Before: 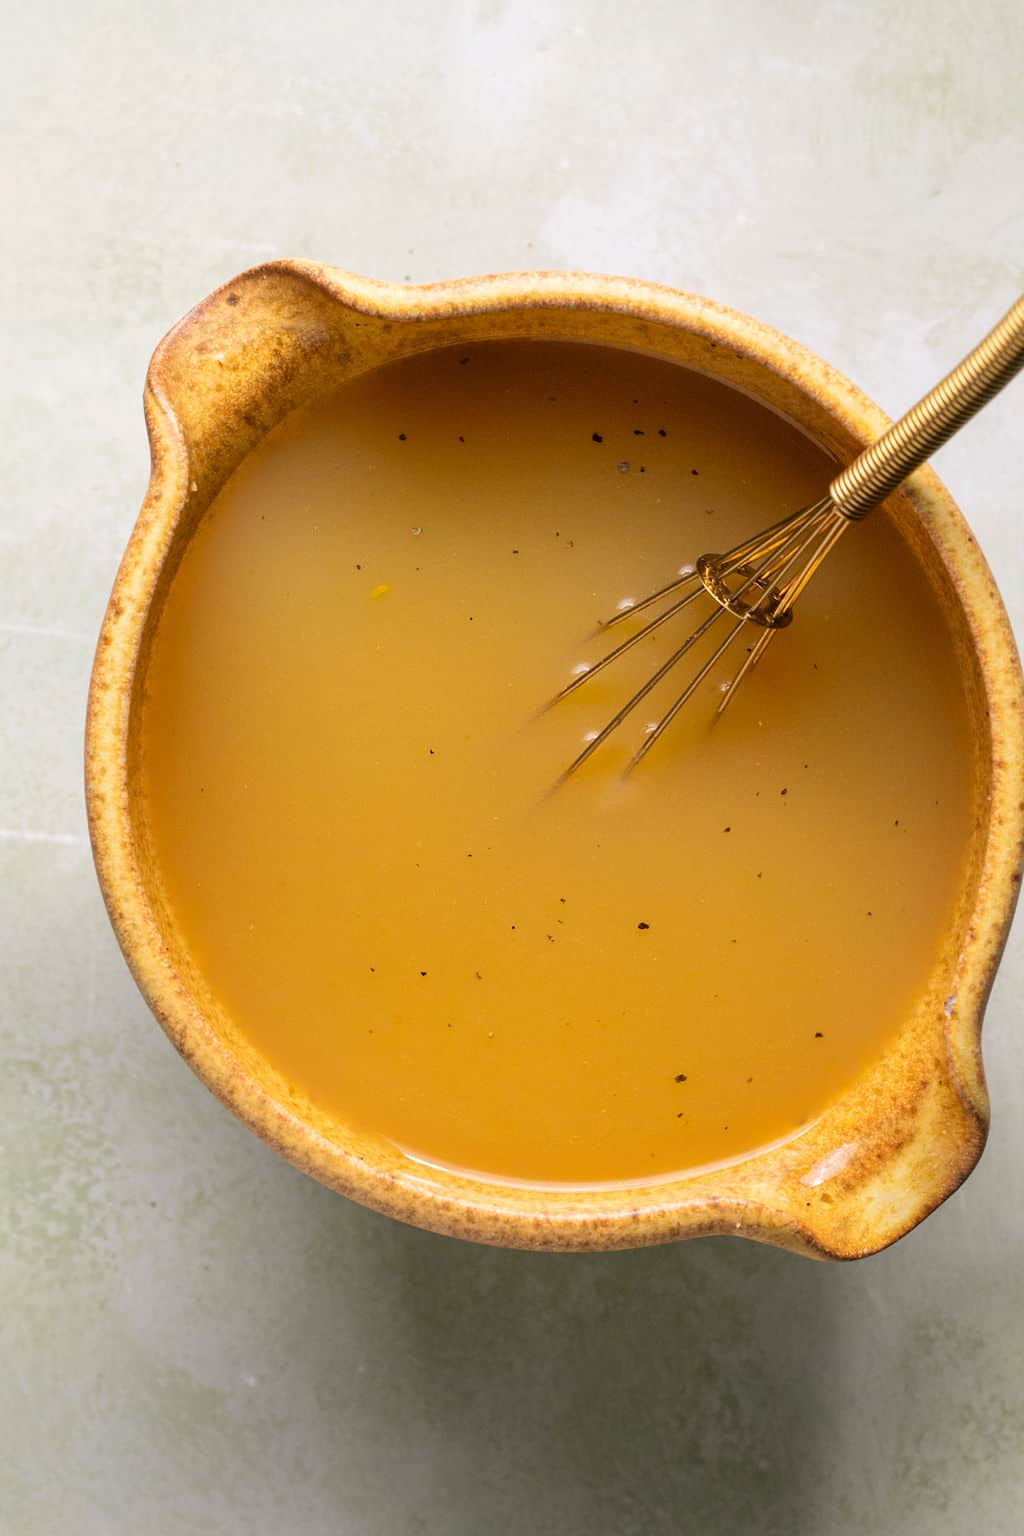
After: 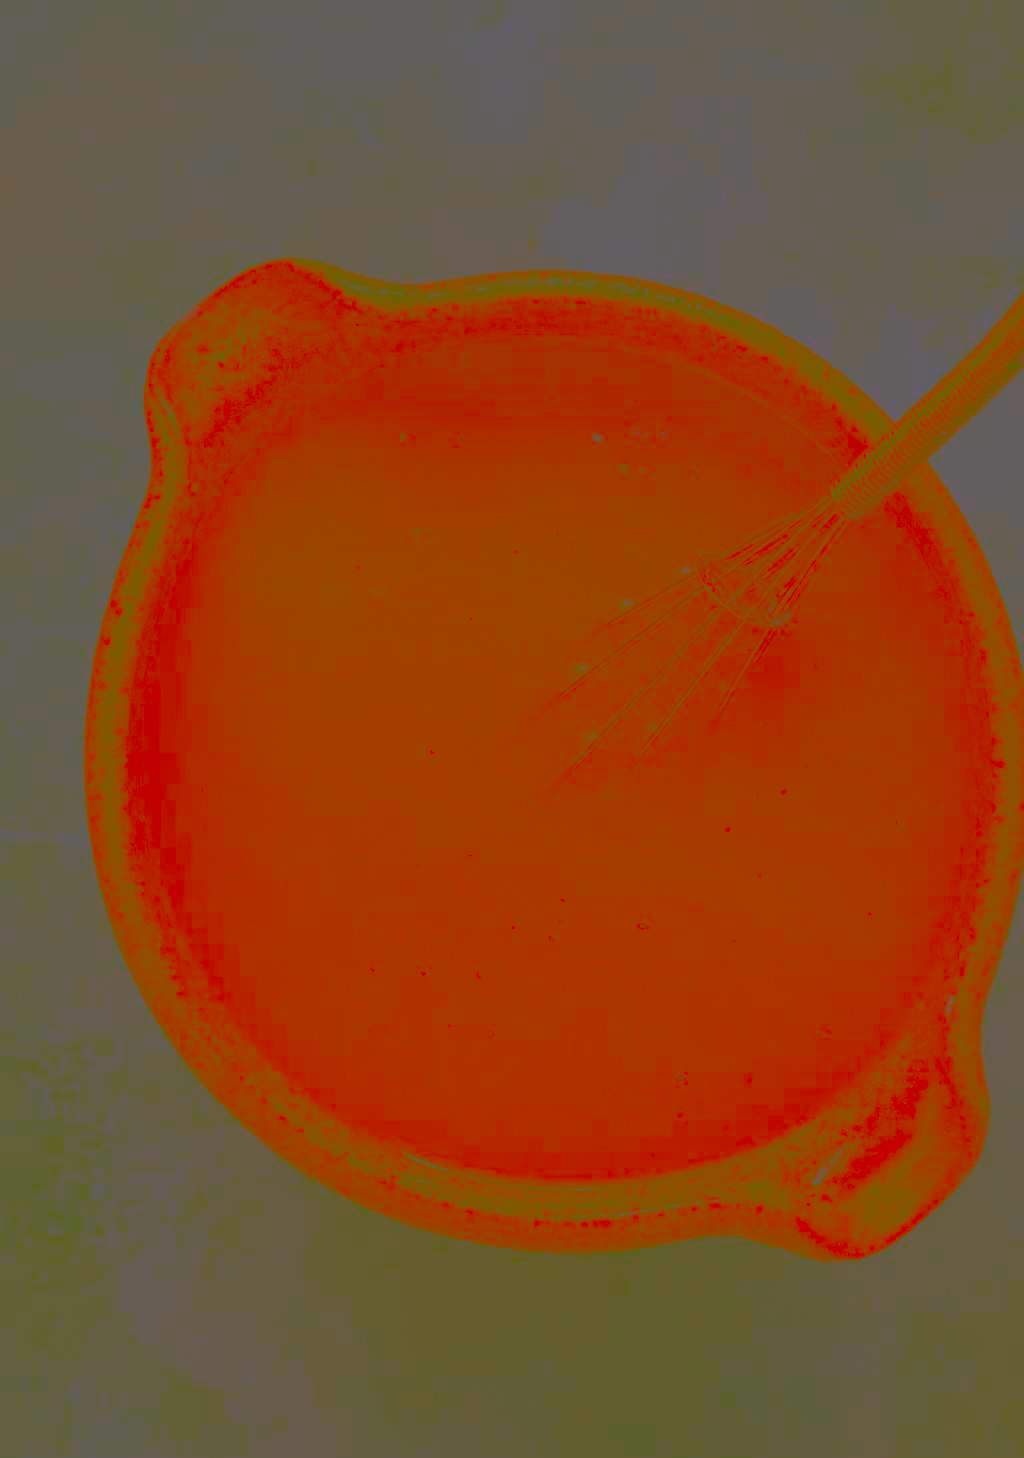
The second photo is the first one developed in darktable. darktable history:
contrast brightness saturation: contrast -0.983, brightness -0.175, saturation 0.743
crop and rotate: top 0.01%, bottom 5.035%
exposure: exposure 1.211 EV, compensate highlight preservation false
